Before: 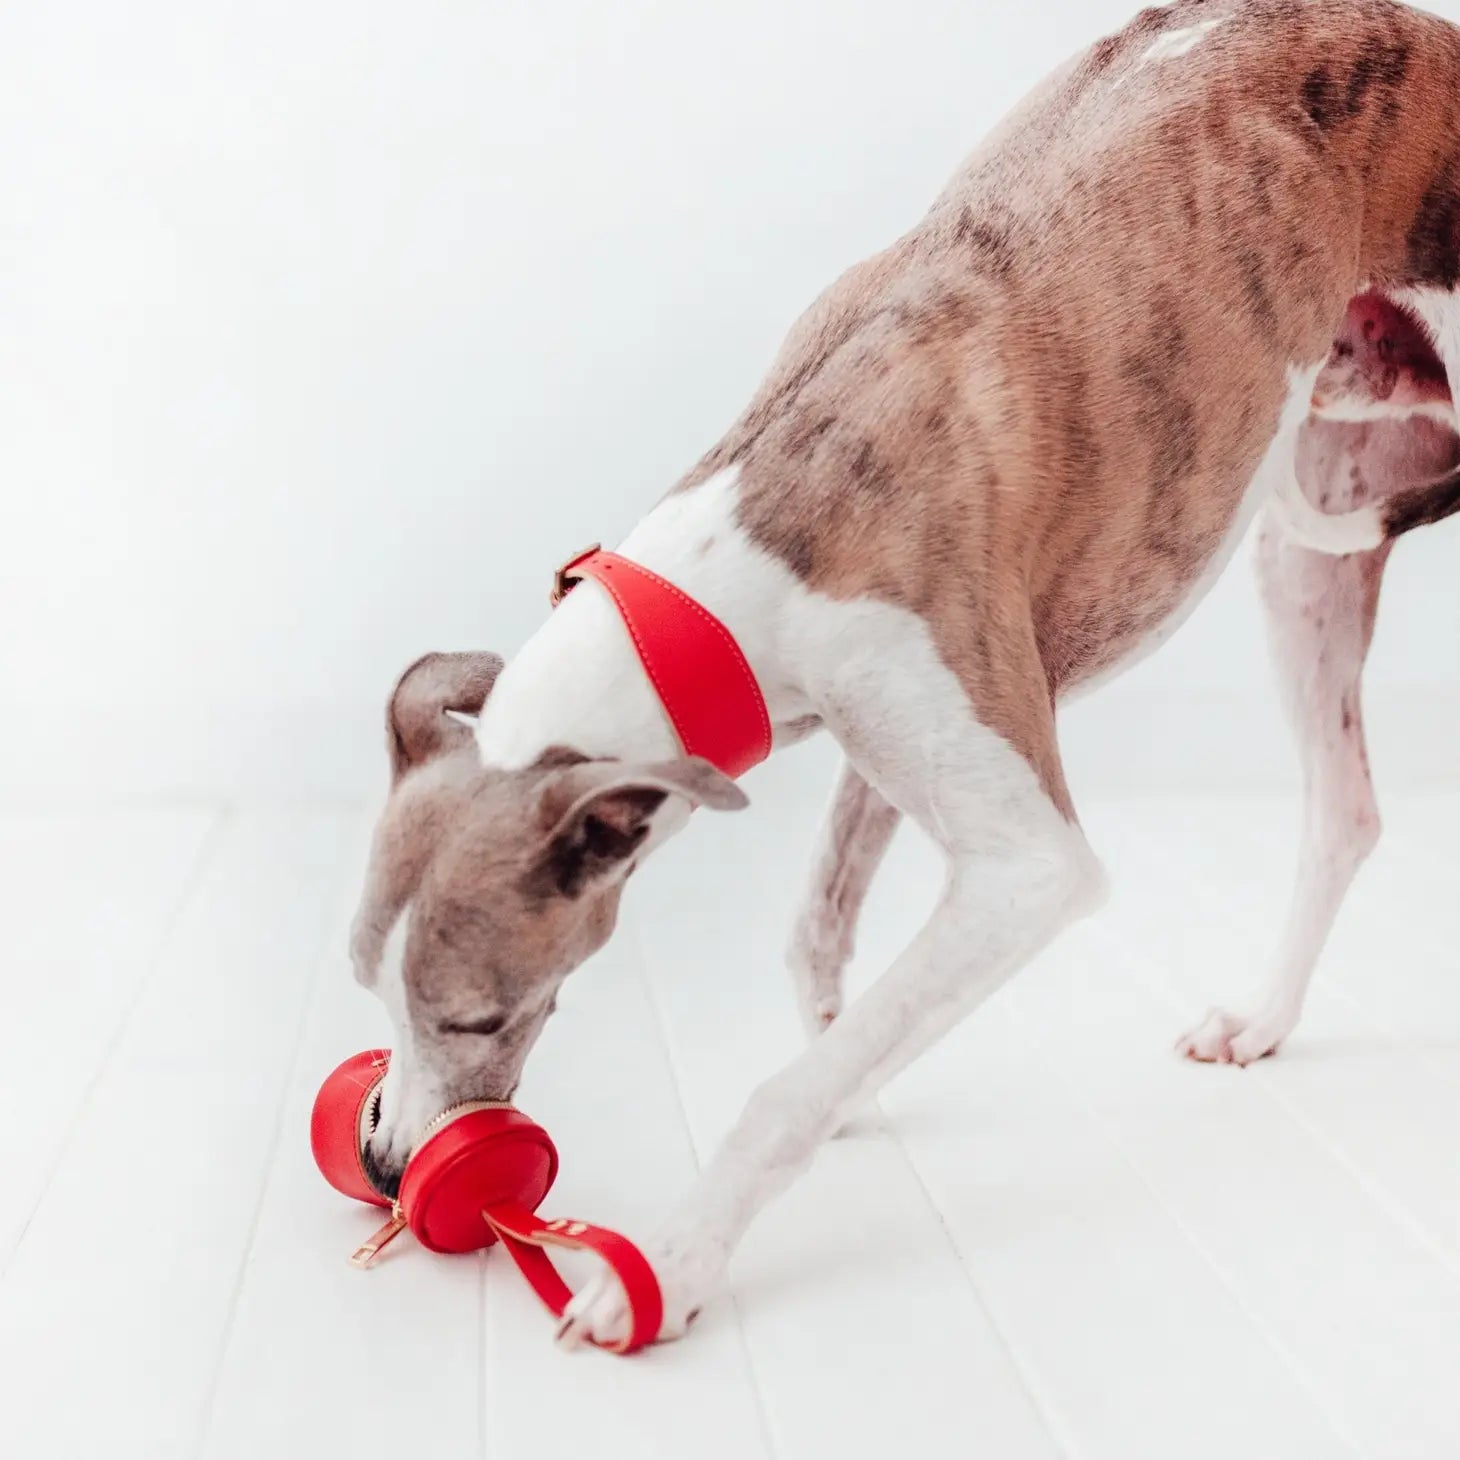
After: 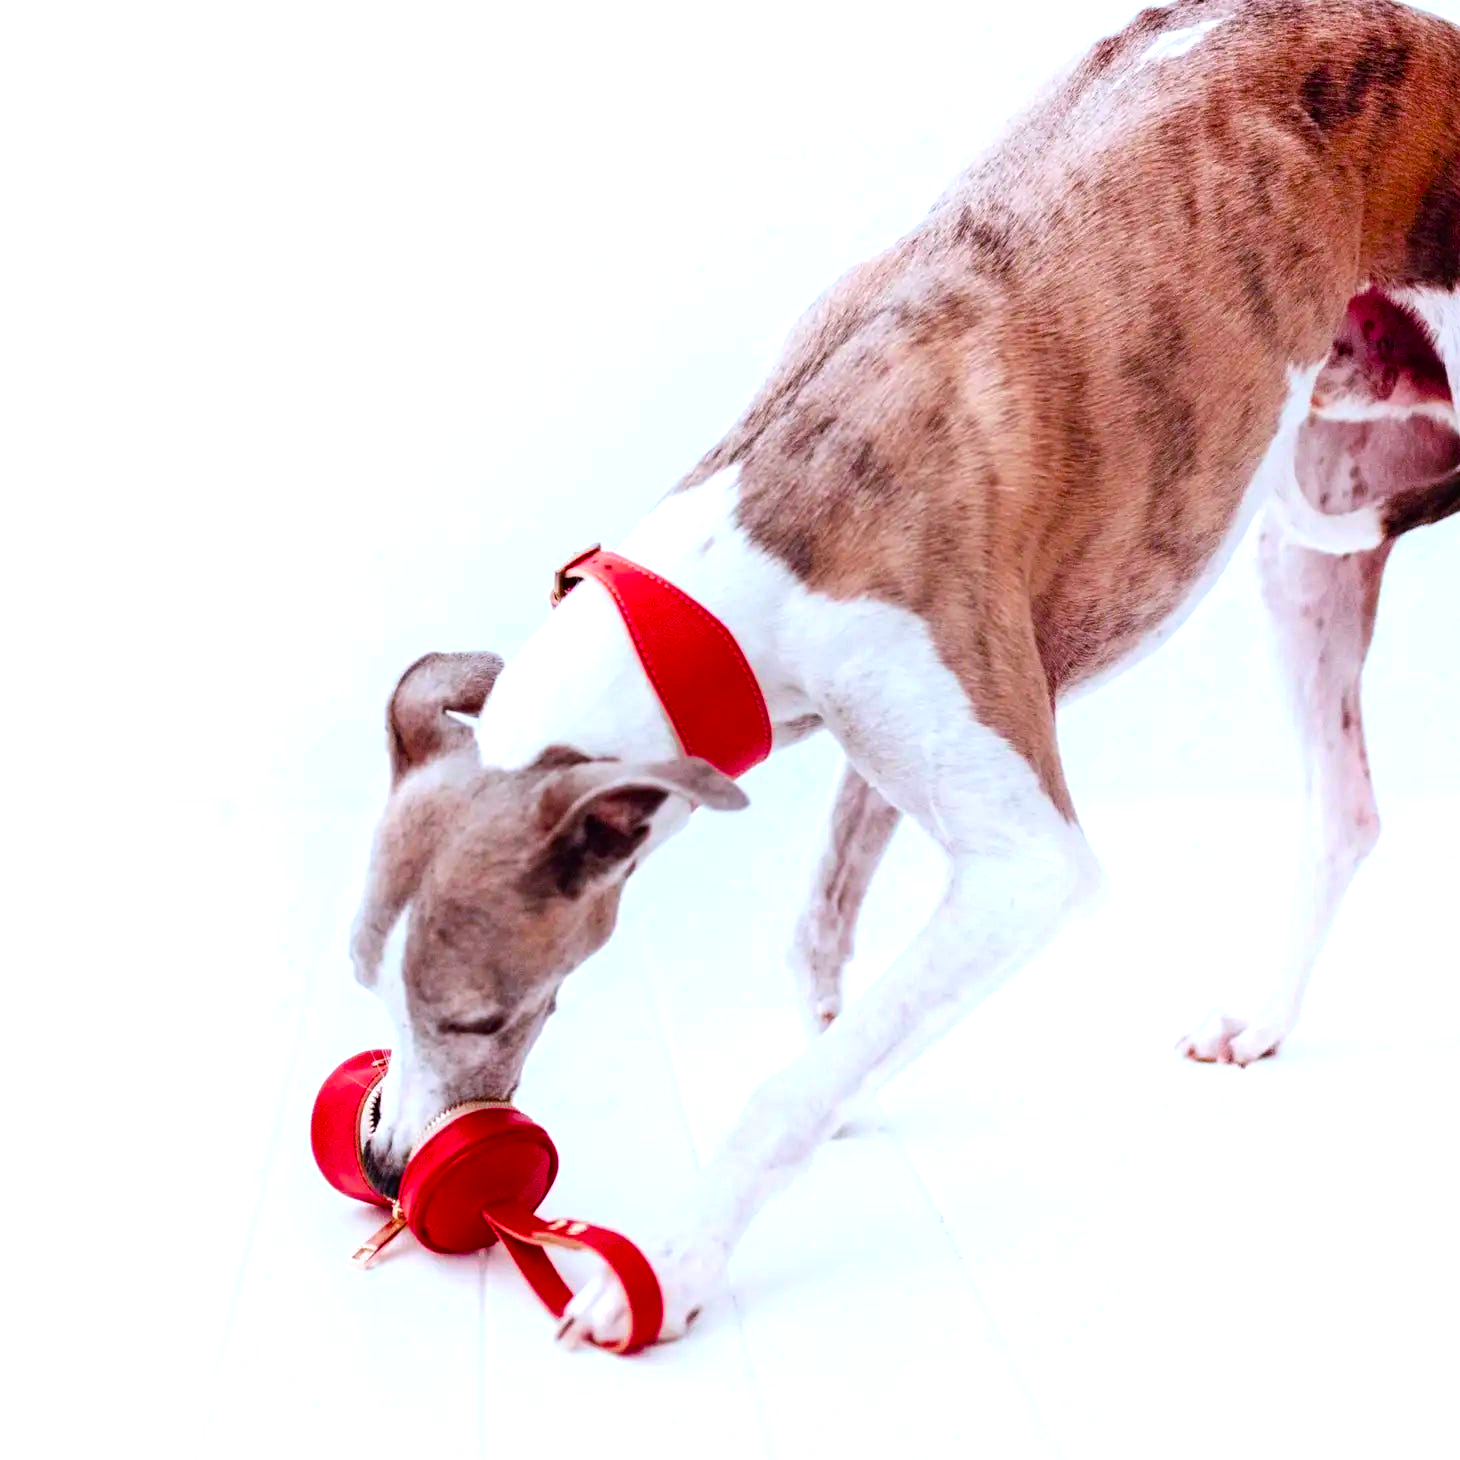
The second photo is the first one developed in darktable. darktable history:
white balance: red 0.954, blue 1.079
color balance rgb: linear chroma grading › global chroma 9%, perceptual saturation grading › global saturation 36%, perceptual saturation grading › shadows 35%, perceptual brilliance grading › global brilliance 15%, perceptual brilliance grading › shadows -35%, global vibrance 15%
